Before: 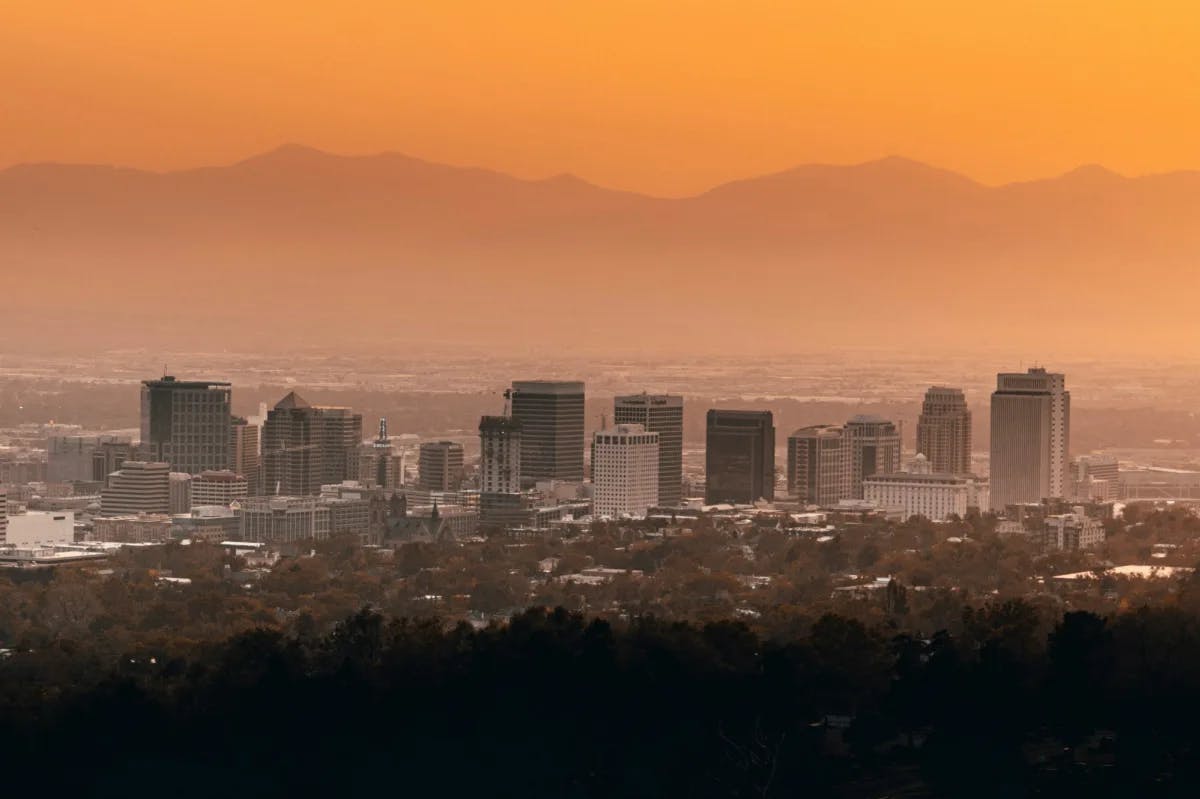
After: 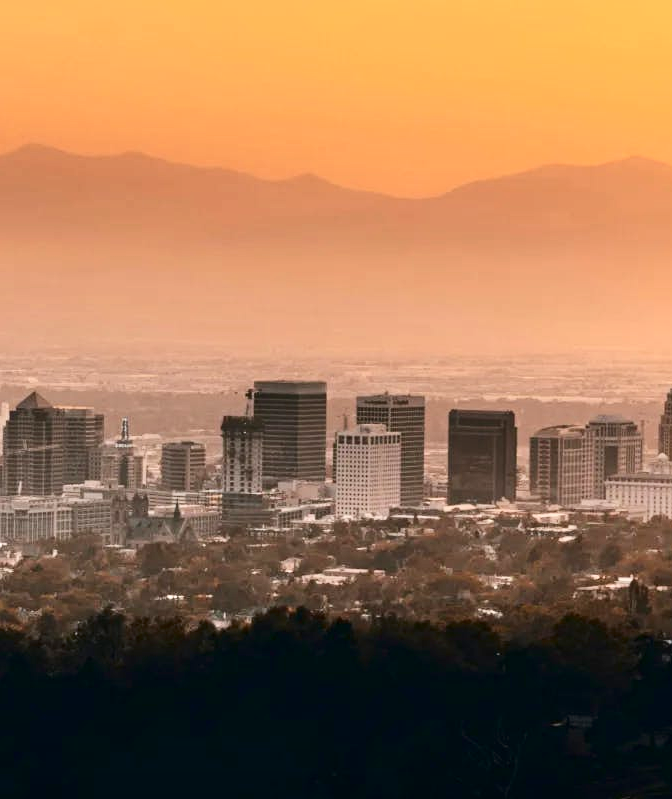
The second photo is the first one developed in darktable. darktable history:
tone equalizer: -7 EV 0.147 EV, -6 EV 0.578 EV, -5 EV 1.13 EV, -4 EV 1.37 EV, -3 EV 1.18 EV, -2 EV 0.6 EV, -1 EV 0.156 EV, smoothing diameter 24.95%, edges refinement/feathering 14.32, preserve details guided filter
crop: left 21.509%, right 22.459%
contrast brightness saturation: contrast 0.272
